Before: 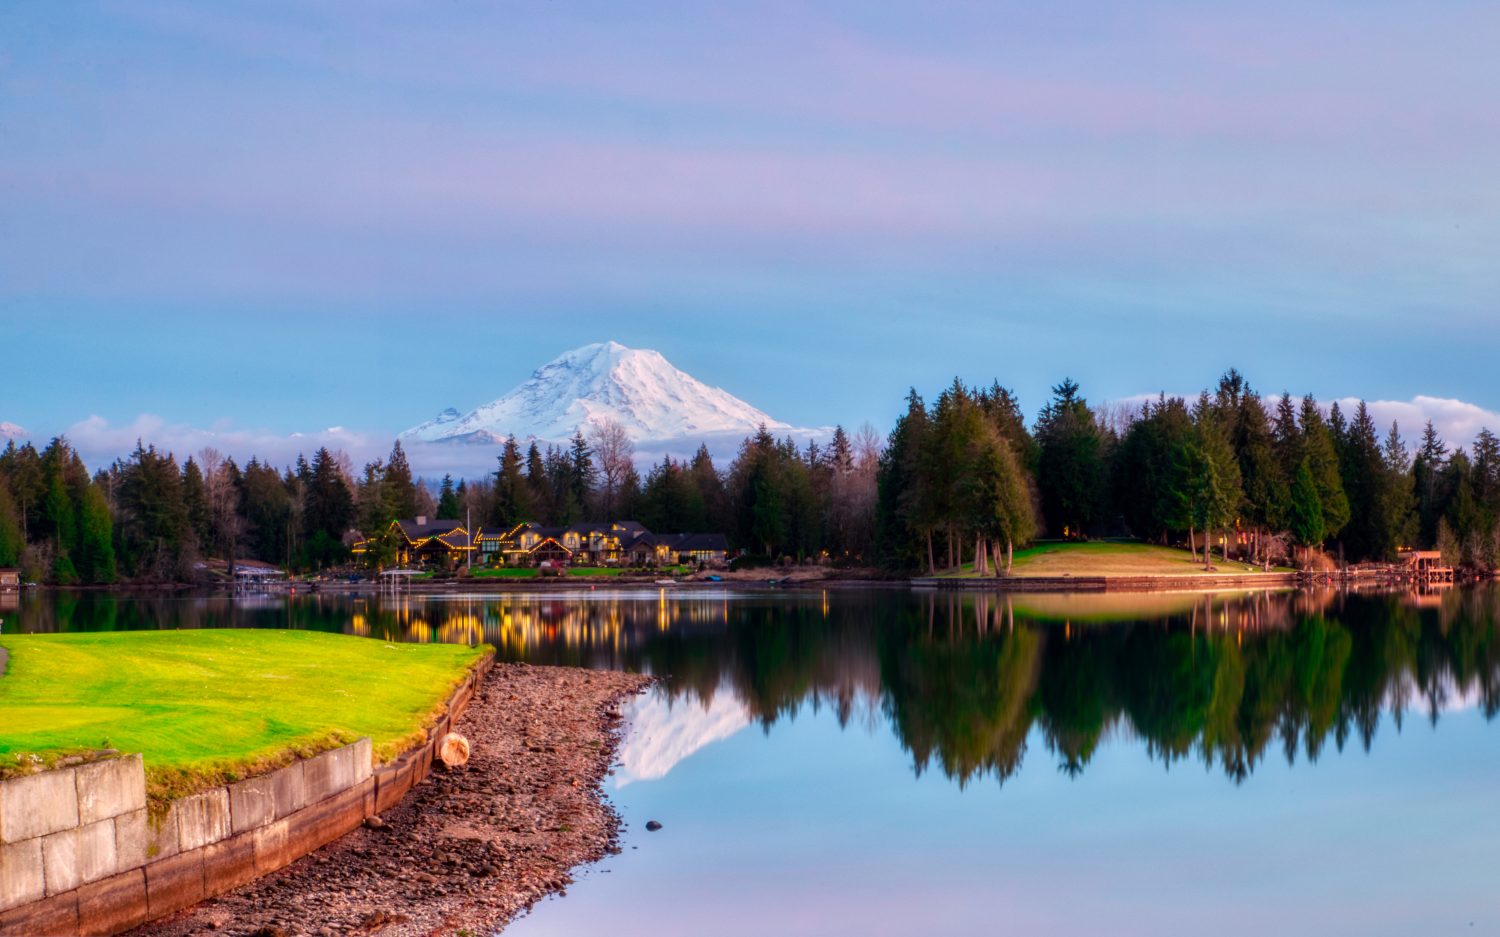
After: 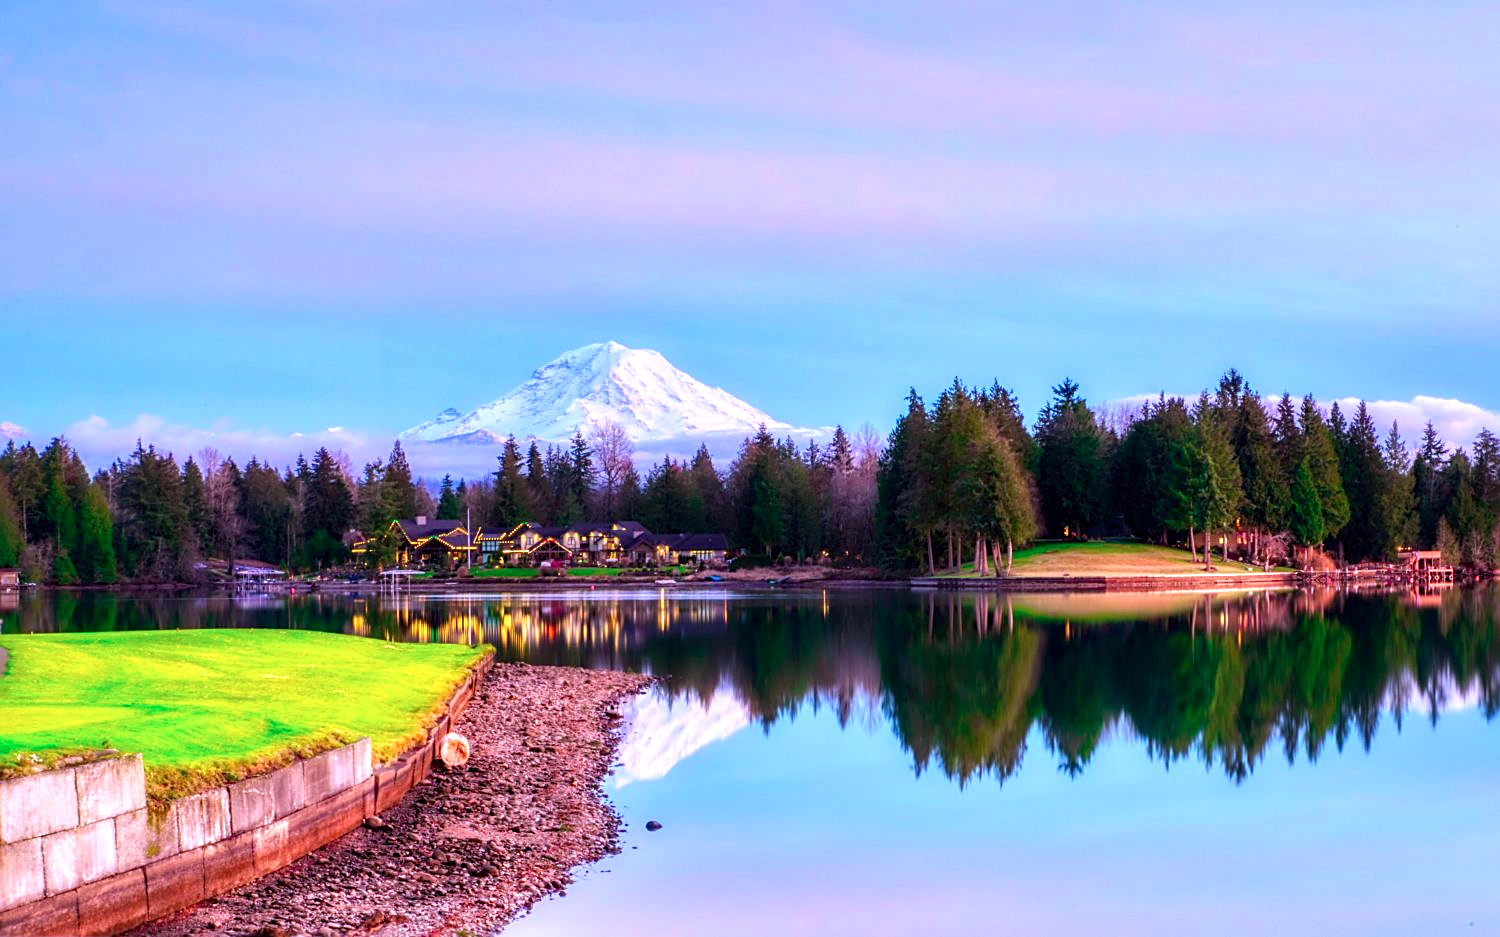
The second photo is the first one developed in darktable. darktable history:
levels: black 0.043%
sharpen: on, module defaults
color calibration: output R [0.948, 0.091, -0.04, 0], output G [-0.3, 1.384, -0.085, 0], output B [-0.108, 0.061, 1.08, 0], illuminant as shot in camera, x 0.379, y 0.396, temperature 4133.88 K
exposure: exposure 0.605 EV, compensate highlight preservation false
